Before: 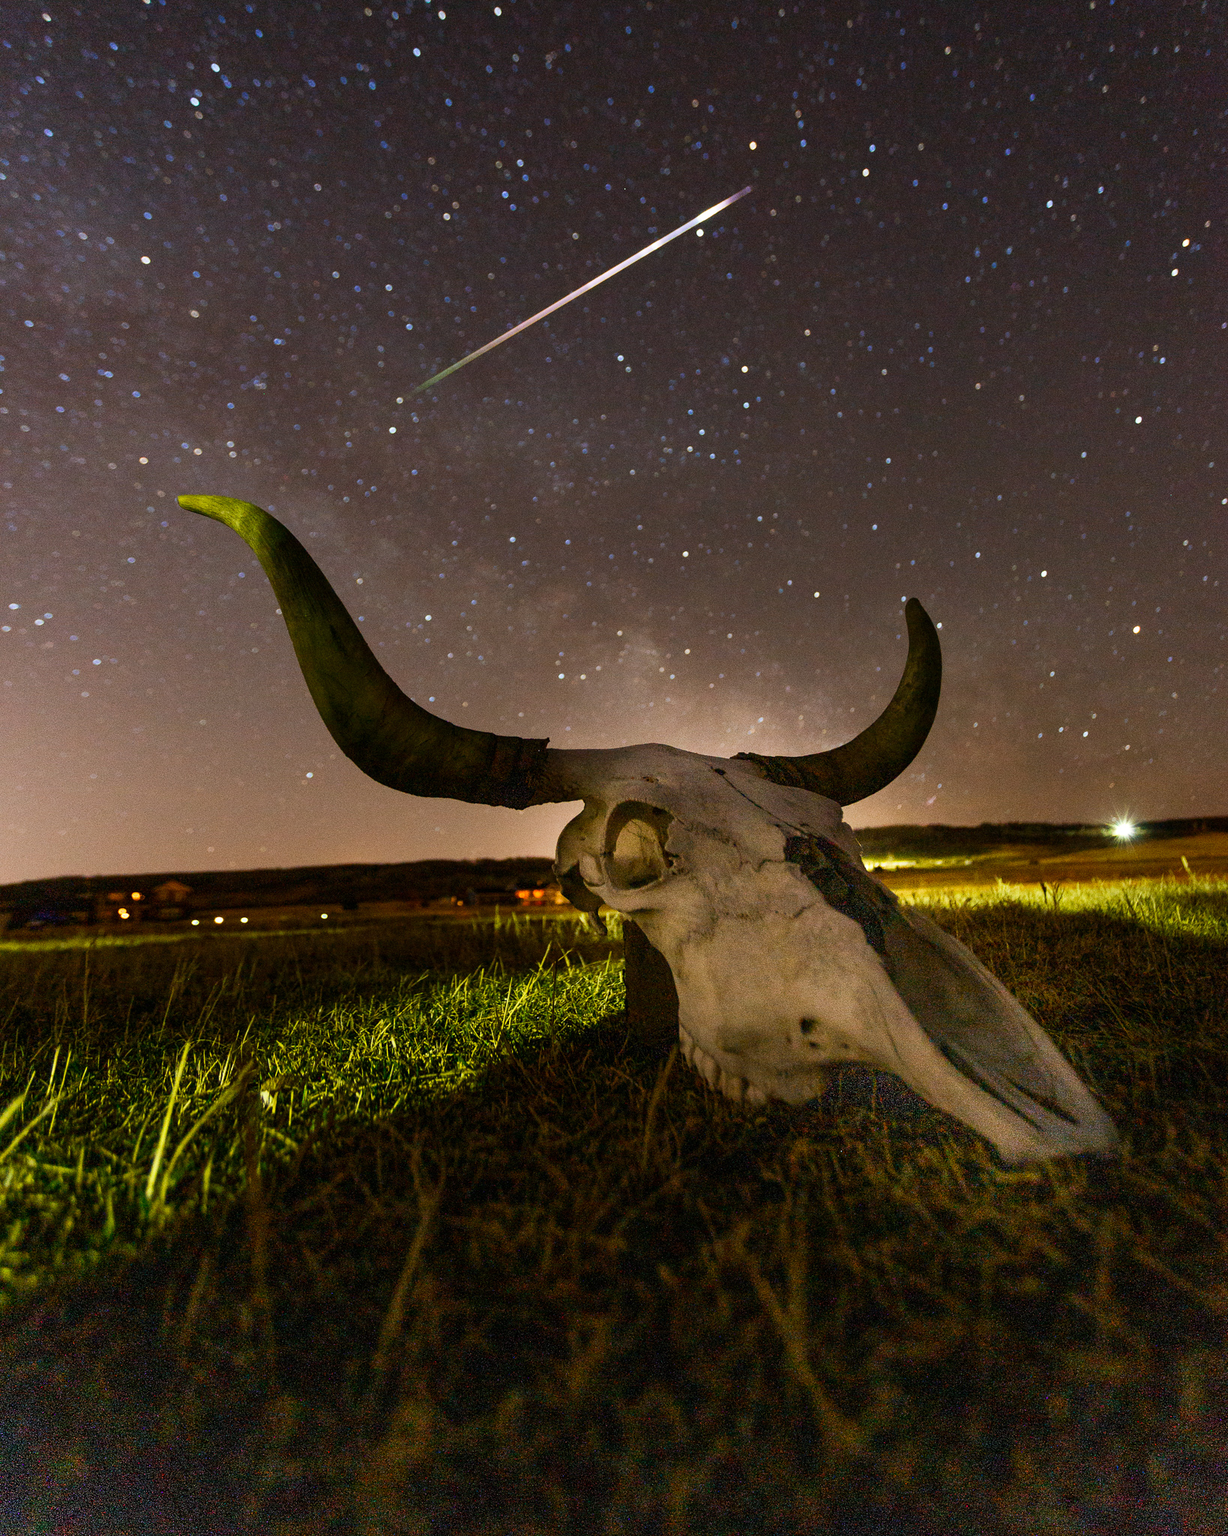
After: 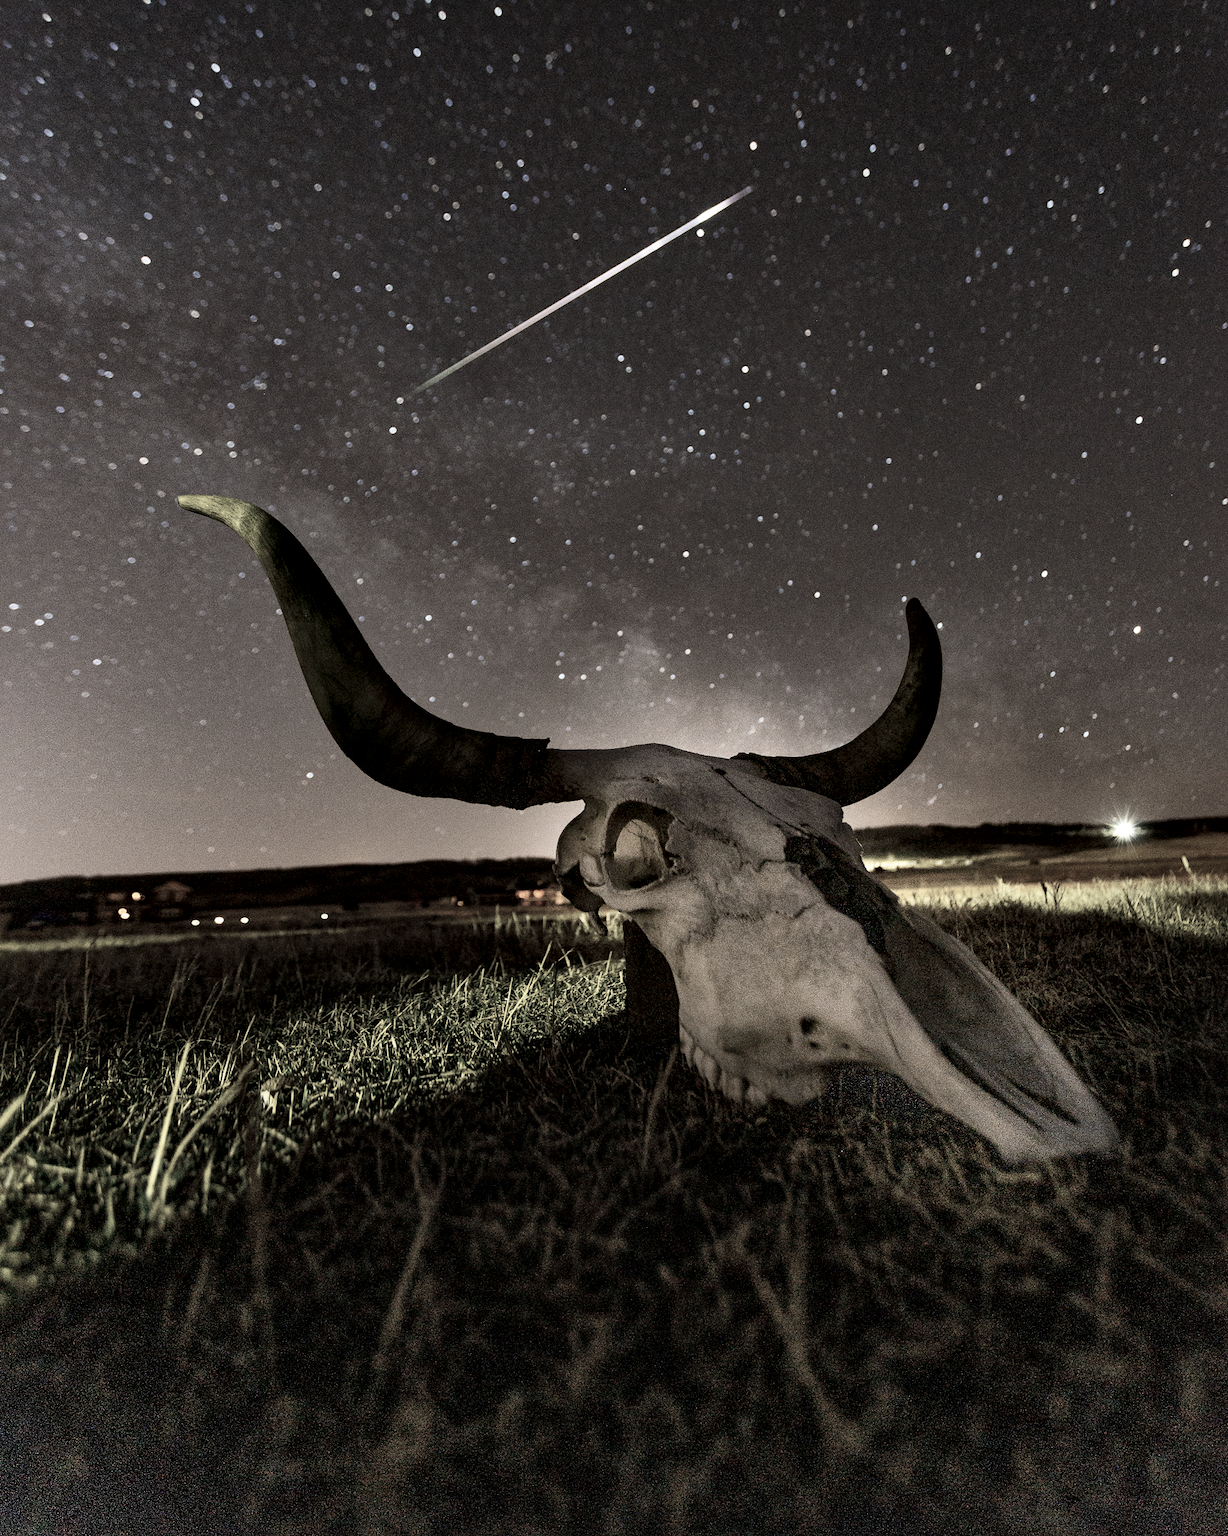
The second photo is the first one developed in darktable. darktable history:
color zones: curves: ch1 [(0, 0.153) (0.143, 0.15) (0.286, 0.151) (0.429, 0.152) (0.571, 0.152) (0.714, 0.151) (0.857, 0.151) (1, 0.153)]
tone curve: curves: ch0 [(0, 0) (0.003, 0.01) (0.011, 0.015) (0.025, 0.023) (0.044, 0.037) (0.069, 0.055) (0.1, 0.08) (0.136, 0.114) (0.177, 0.155) (0.224, 0.201) (0.277, 0.254) (0.335, 0.319) (0.399, 0.387) (0.468, 0.459) (0.543, 0.544) (0.623, 0.634) (0.709, 0.731) (0.801, 0.827) (0.898, 0.921) (1, 1)], color space Lab, independent channels, preserve colors none
local contrast: mode bilateral grid, contrast 25, coarseness 60, detail 151%, midtone range 0.2
